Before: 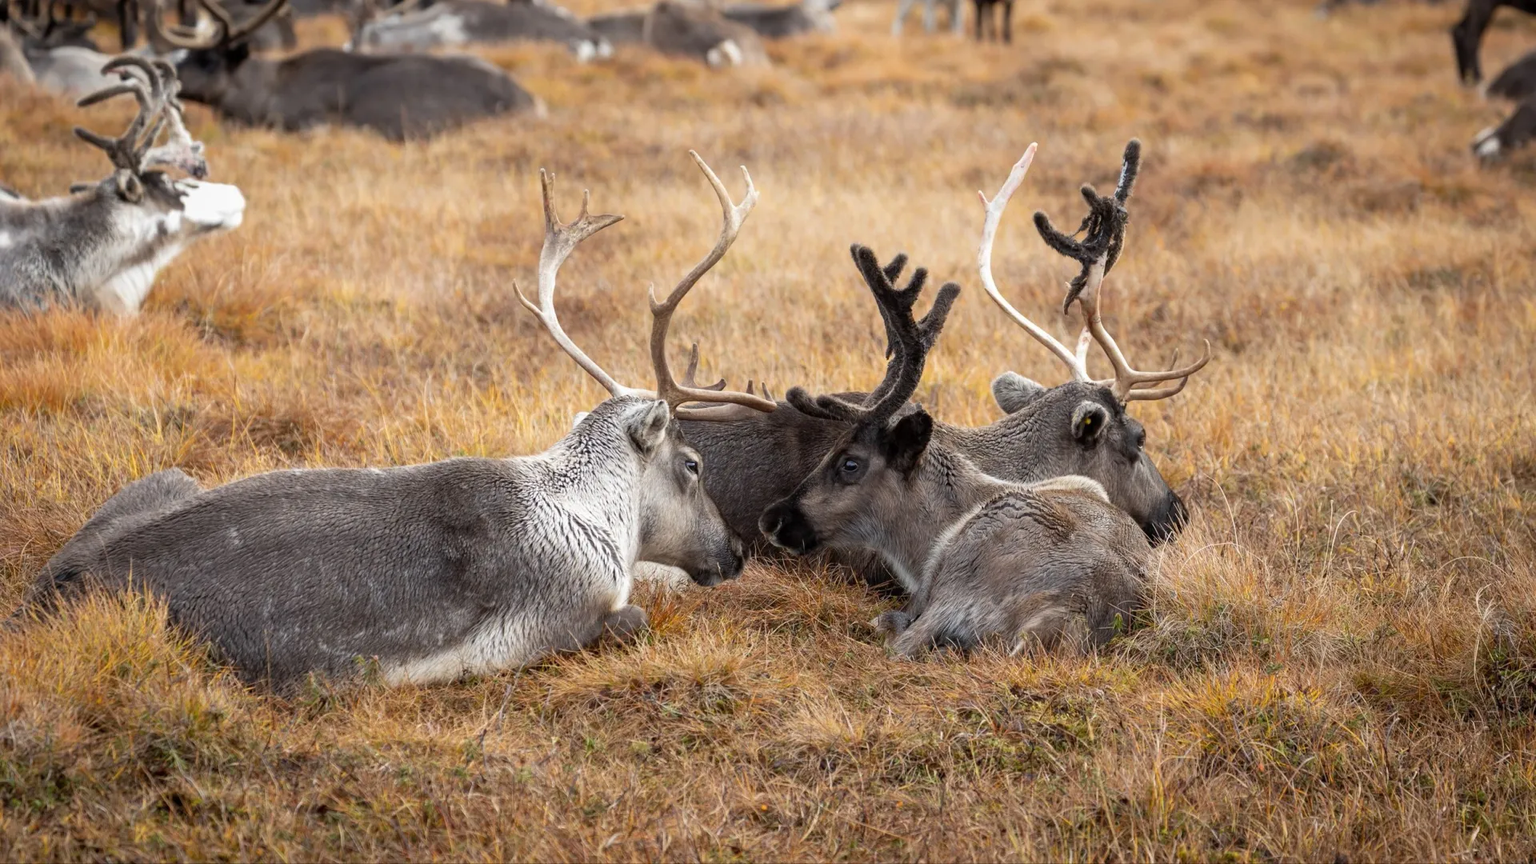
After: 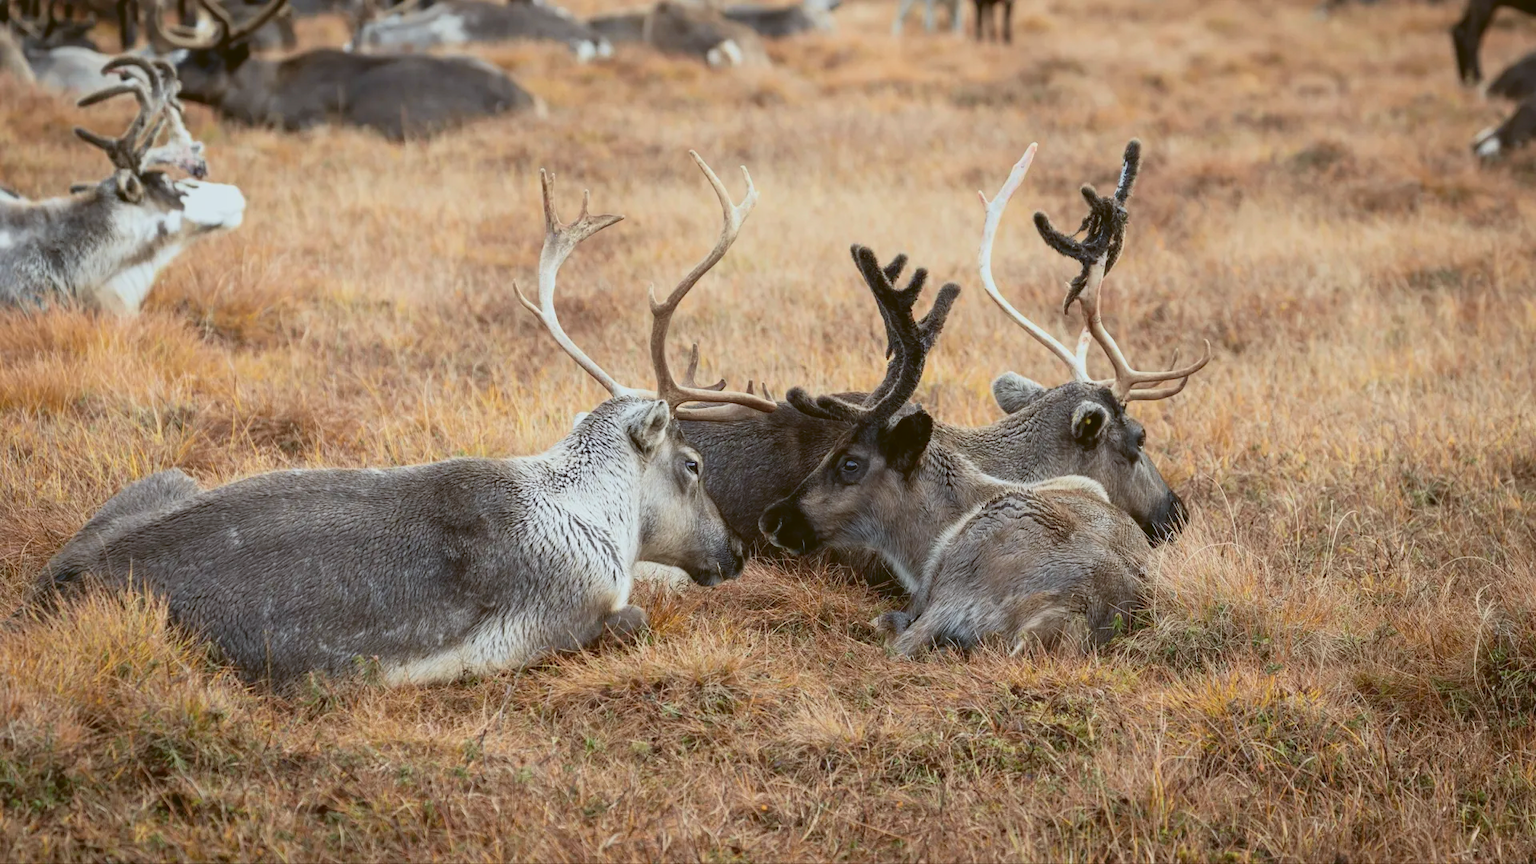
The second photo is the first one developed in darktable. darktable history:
color balance: lift [1.004, 1.002, 1.002, 0.998], gamma [1, 1.007, 1.002, 0.993], gain [1, 0.977, 1.013, 1.023], contrast -3.64%
tone curve: curves: ch0 [(0, 0.047) (0.15, 0.127) (0.46, 0.466) (0.751, 0.788) (1, 0.961)]; ch1 [(0, 0) (0.43, 0.408) (0.476, 0.469) (0.505, 0.501) (0.553, 0.557) (0.592, 0.58) (0.631, 0.625) (1, 1)]; ch2 [(0, 0) (0.505, 0.495) (0.55, 0.557) (0.583, 0.573) (1, 1)], color space Lab, independent channels, preserve colors none
color balance rgb: contrast -10%
